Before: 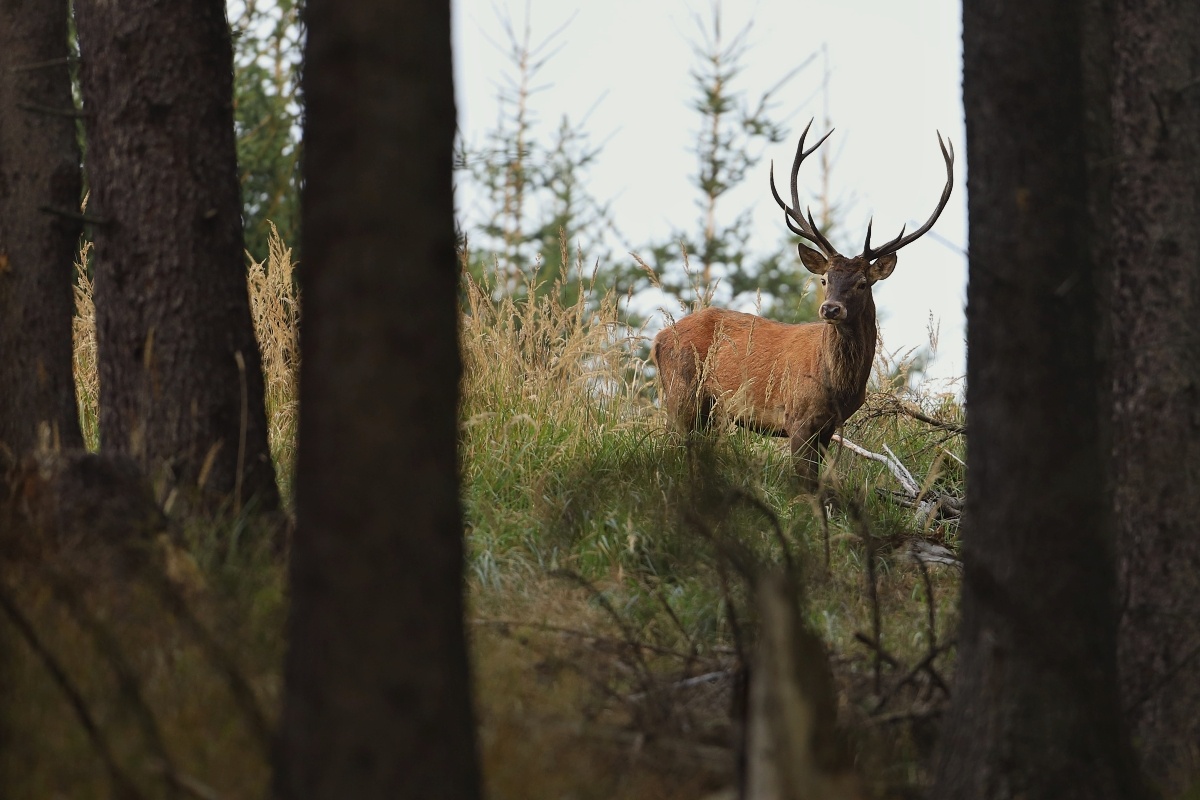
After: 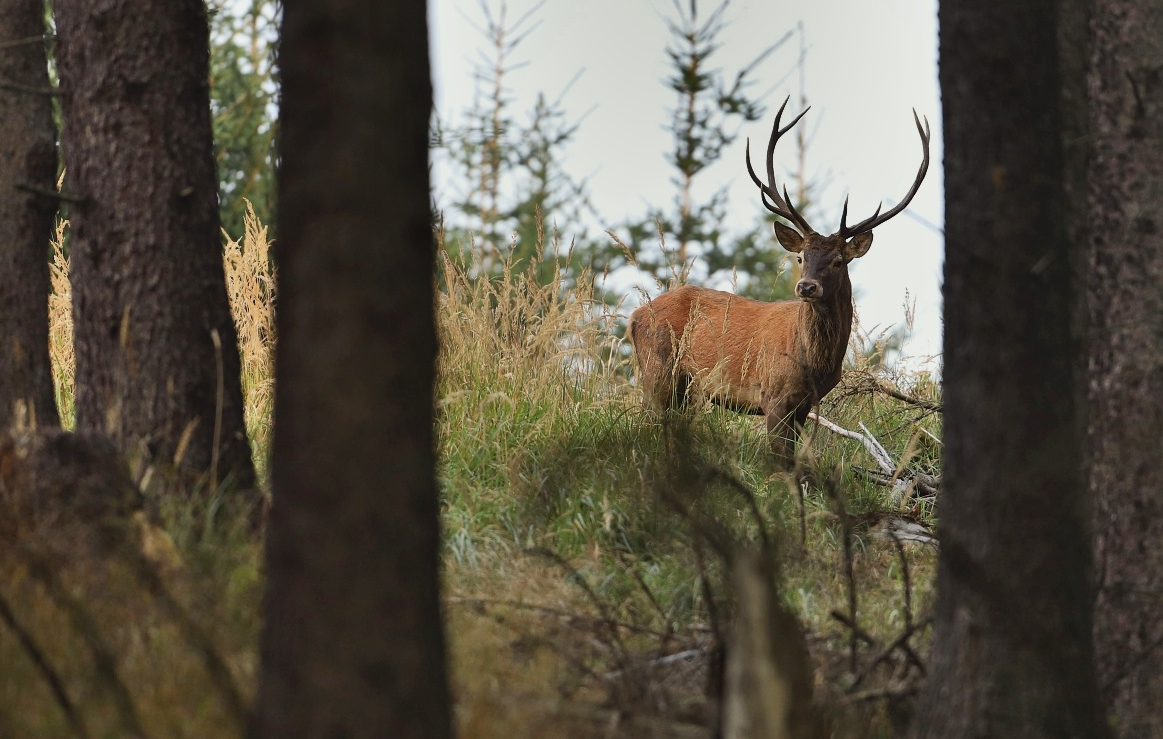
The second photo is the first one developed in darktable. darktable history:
crop: left 2.042%, top 2.757%, right 0.997%, bottom 4.853%
shadows and highlights: radius 101.61, shadows 50.68, highlights -64.67, soften with gaussian
